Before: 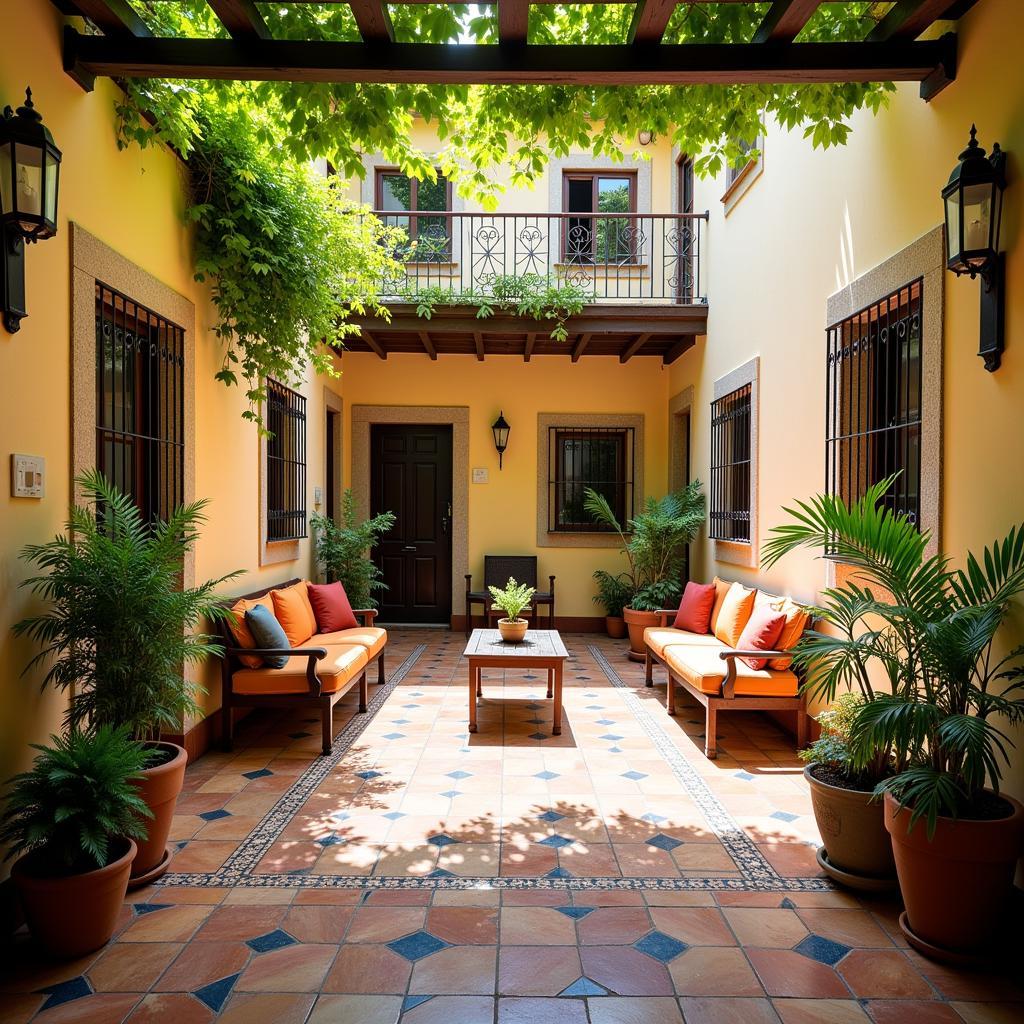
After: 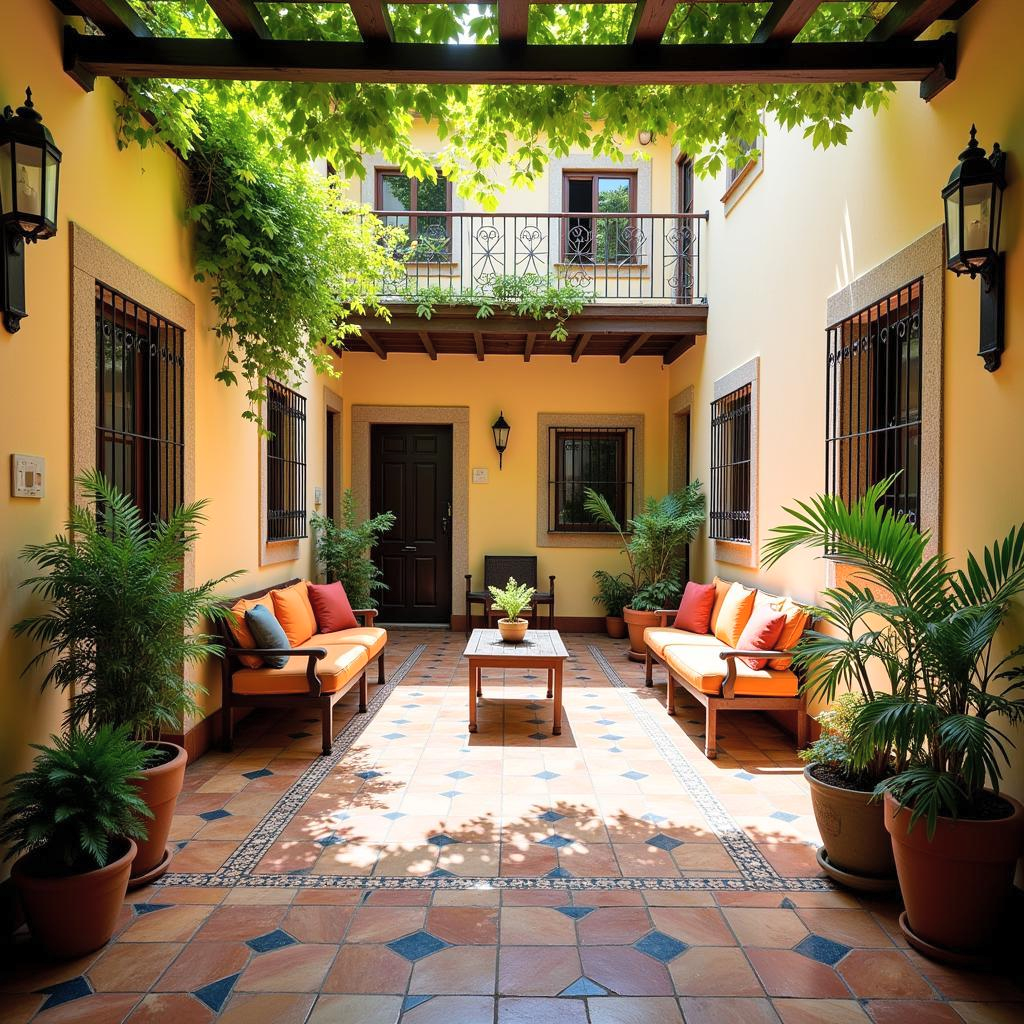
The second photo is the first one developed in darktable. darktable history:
contrast brightness saturation: contrast 0.047, brightness 0.063, saturation 0.005
